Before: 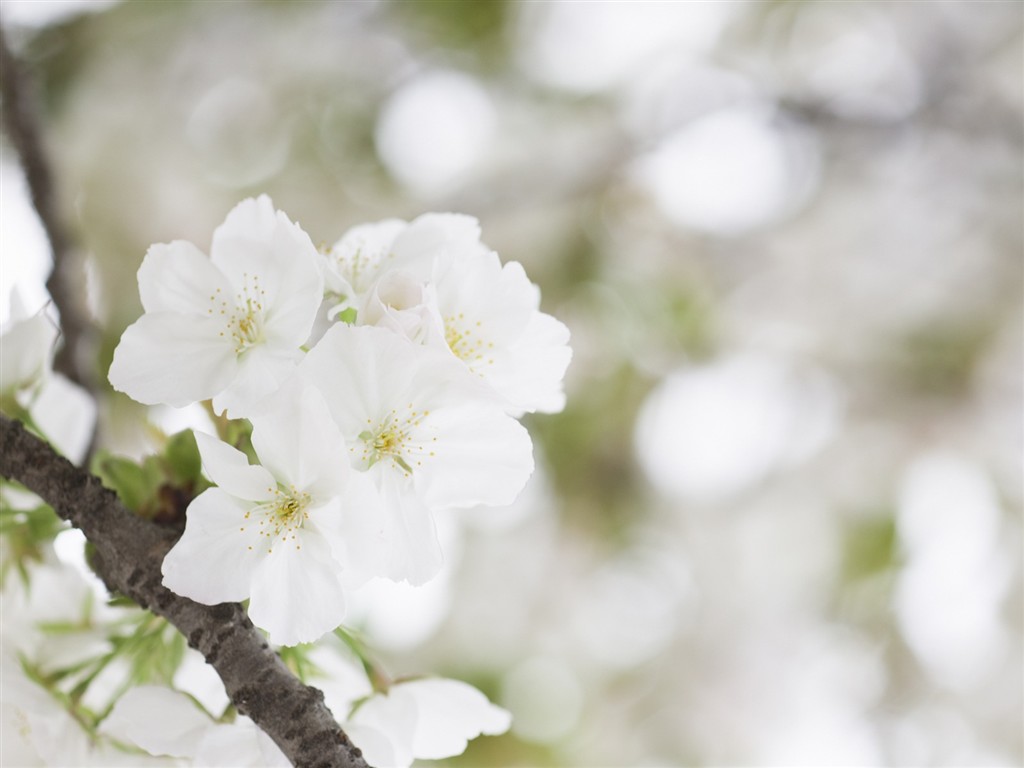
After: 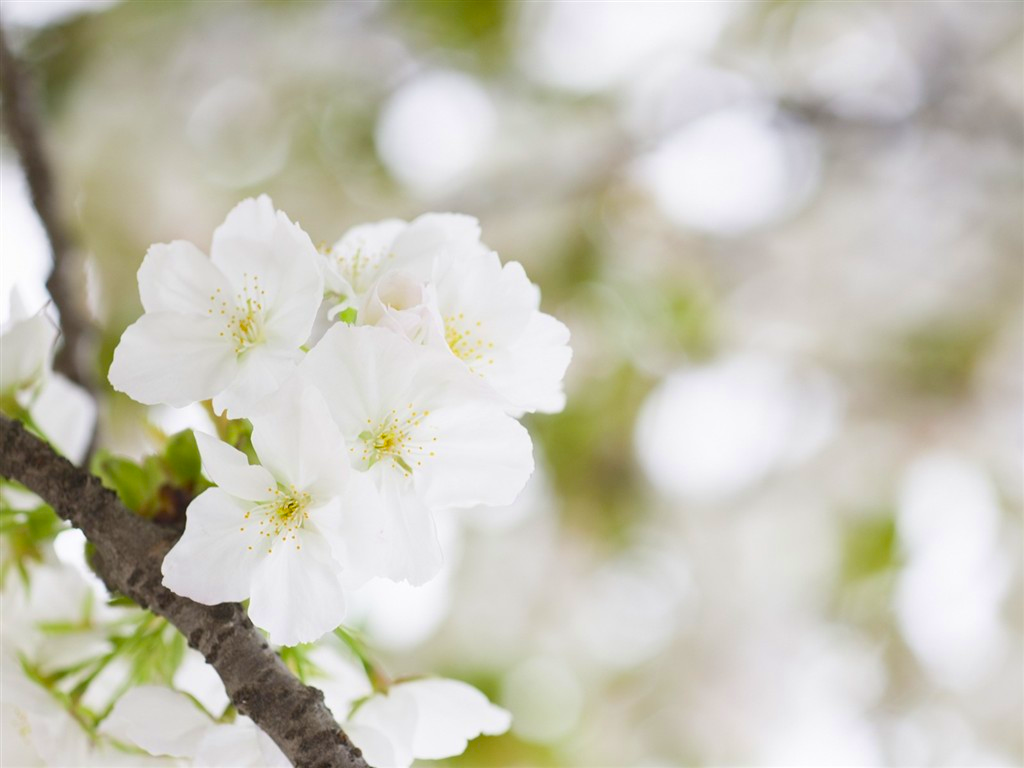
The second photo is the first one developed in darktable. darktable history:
velvia: strength 32.51%, mid-tones bias 0.202
